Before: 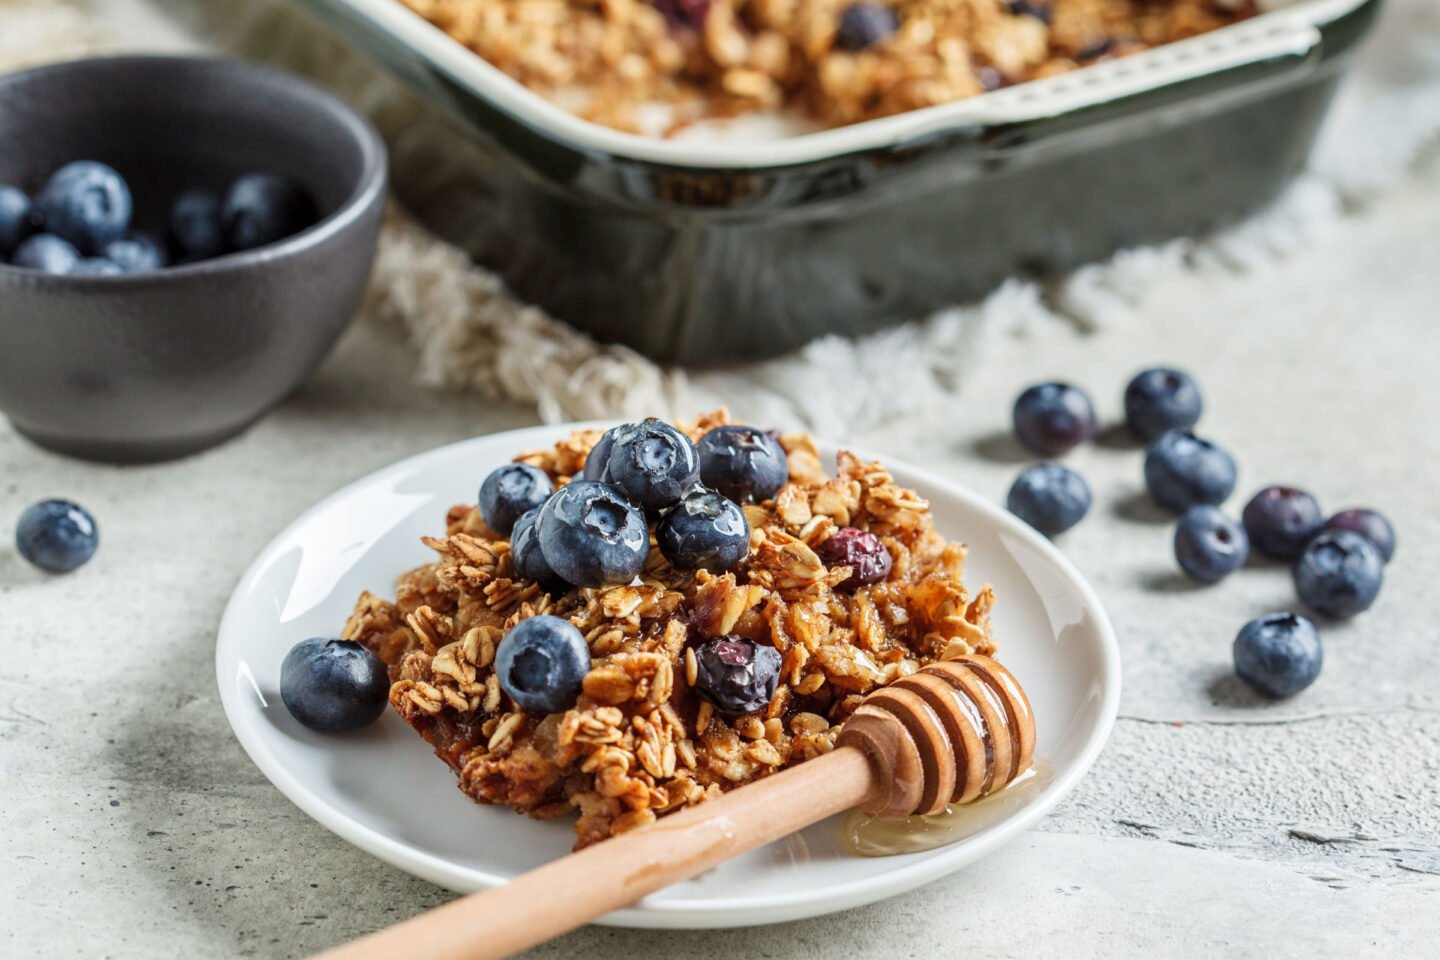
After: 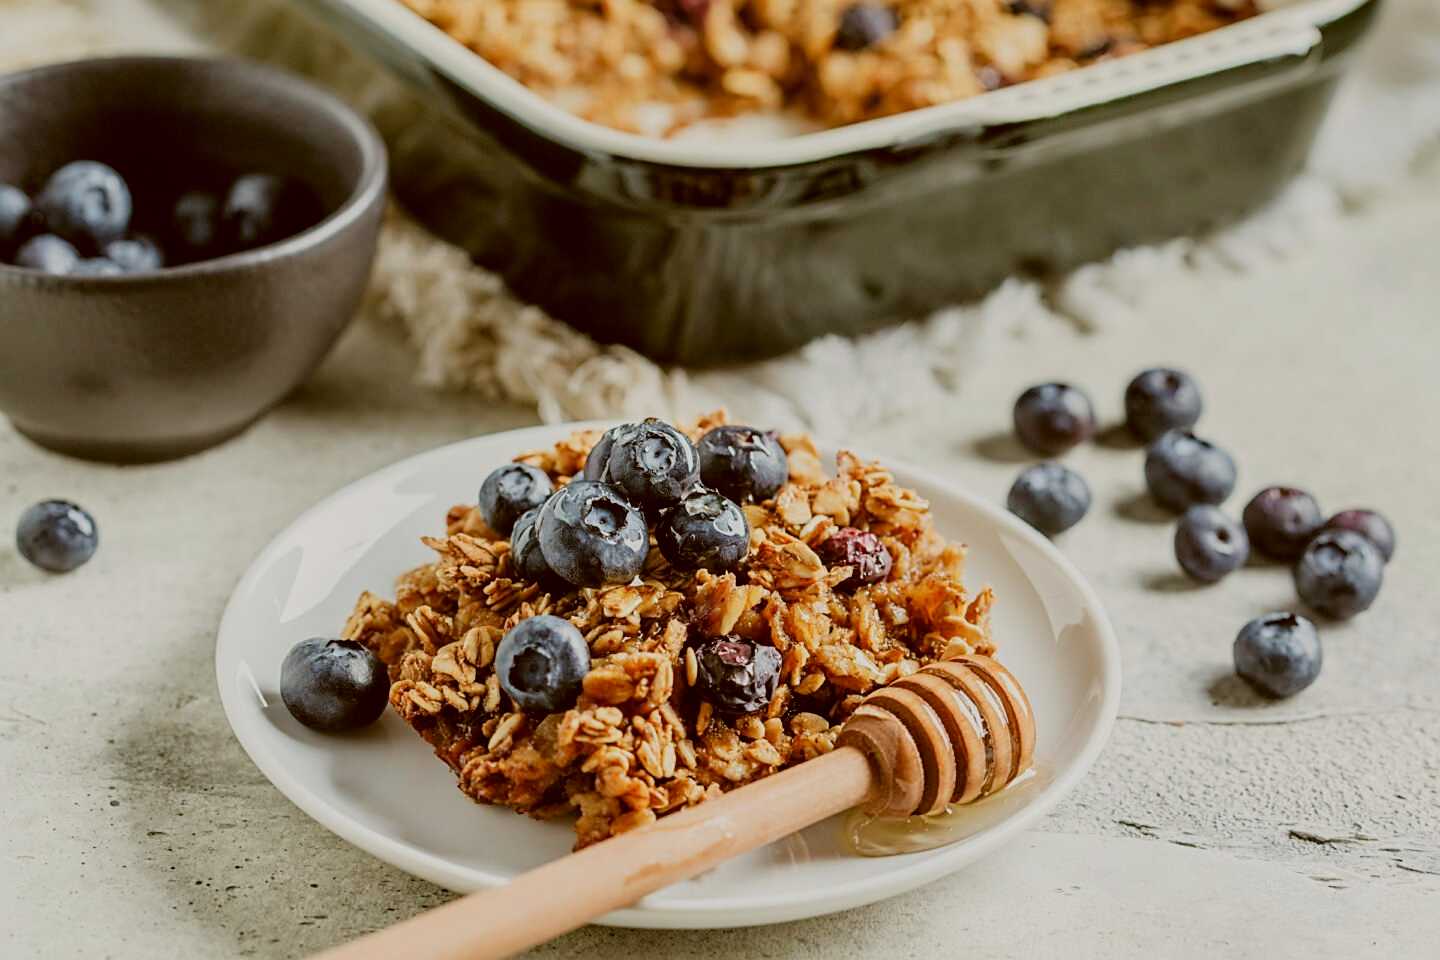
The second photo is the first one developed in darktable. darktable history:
color correction: highlights a* -0.482, highlights b* 0.161, shadows a* 4.66, shadows b* 20.72
filmic rgb: black relative exposure -7.65 EV, white relative exposure 4.56 EV, hardness 3.61
sharpen: on, module defaults
